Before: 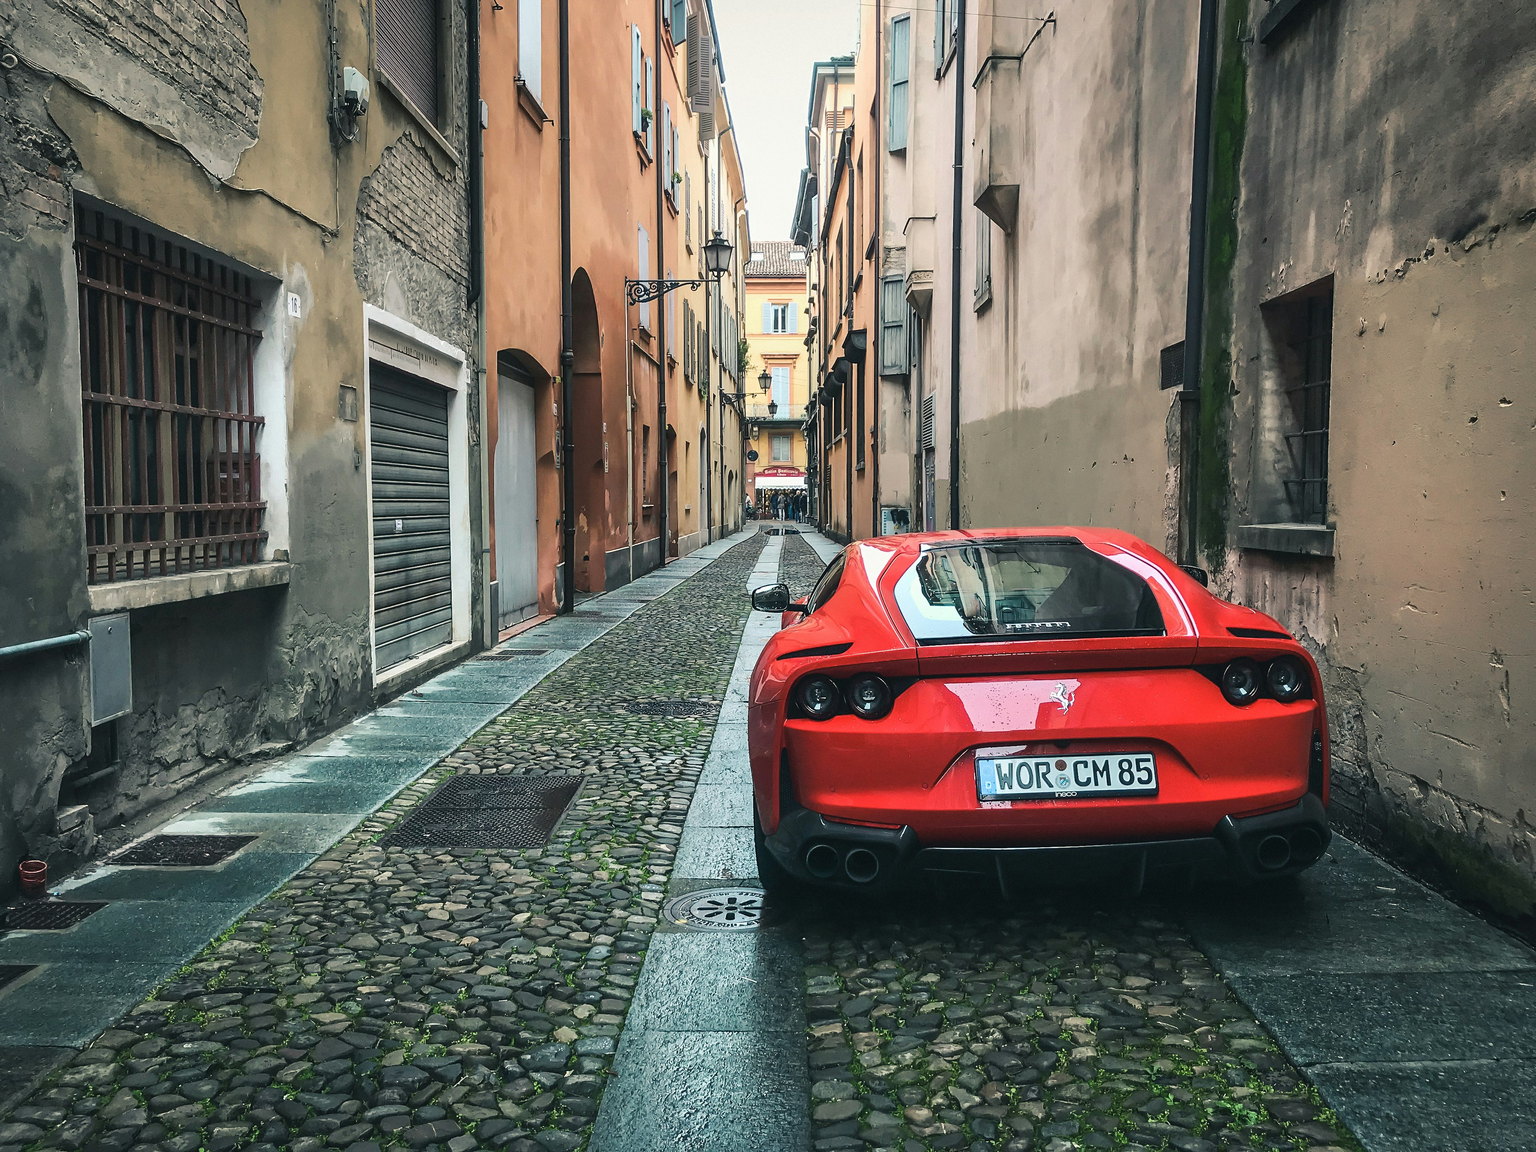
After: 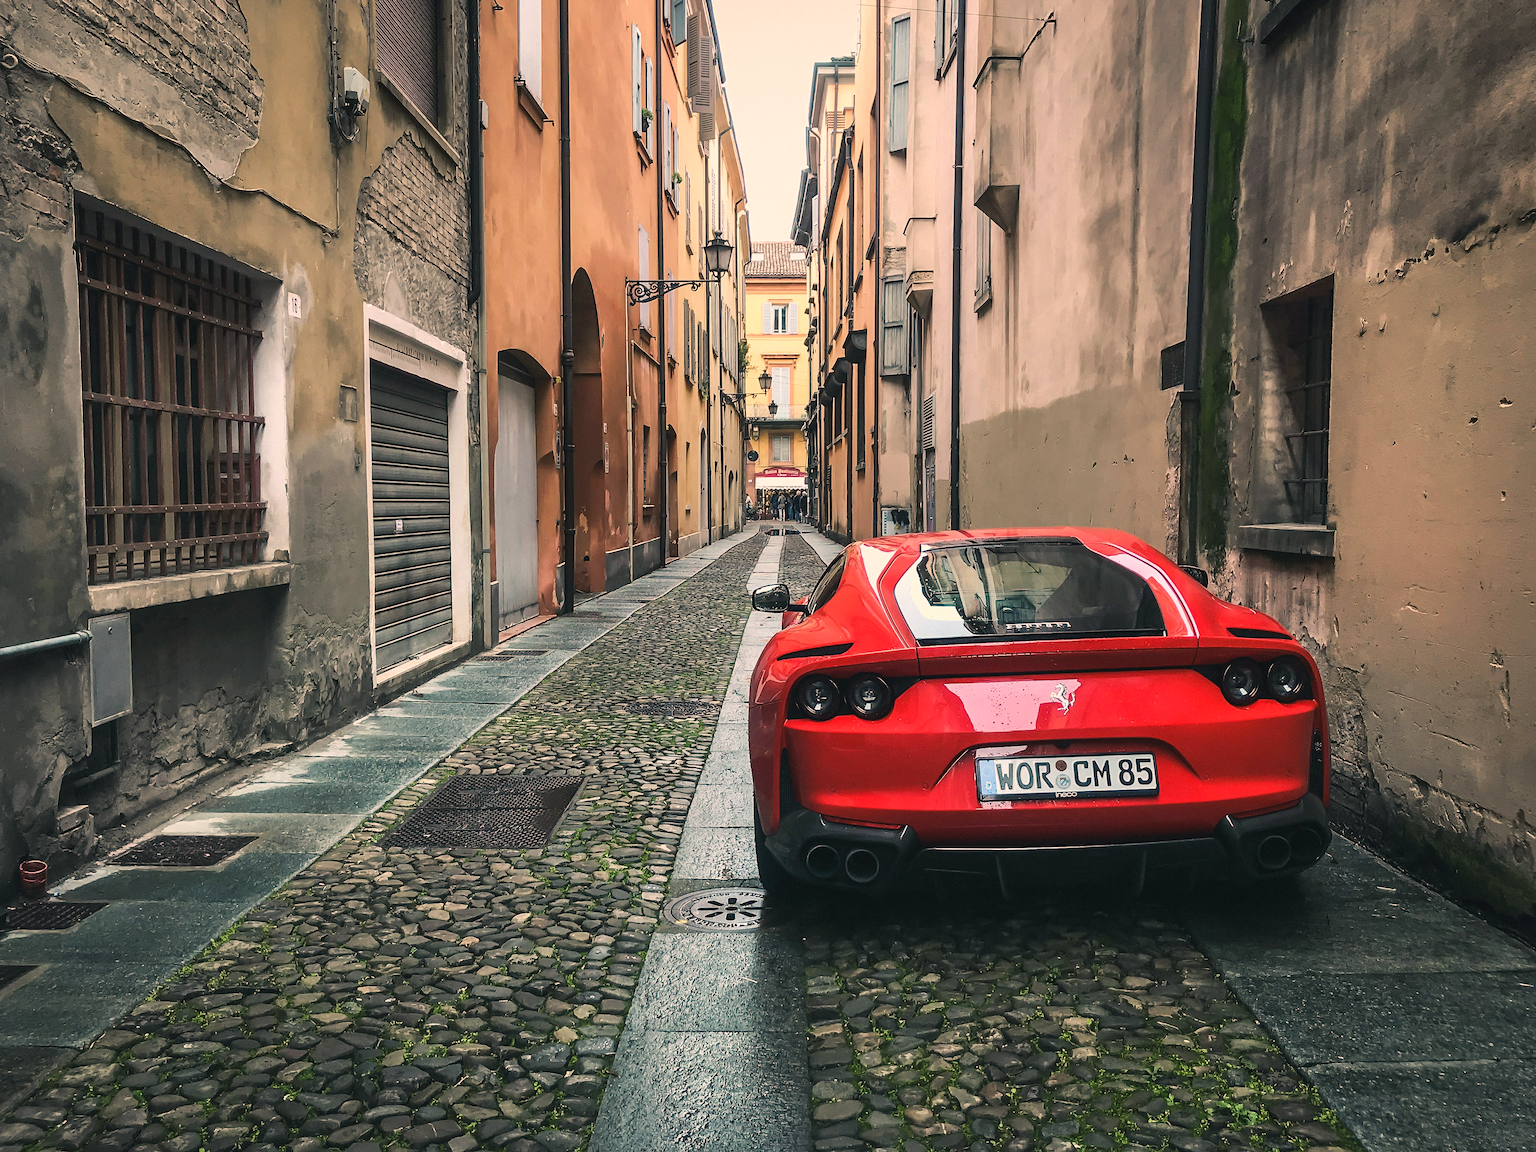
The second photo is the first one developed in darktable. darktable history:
color correction: highlights a* 11.47, highlights b* 11.65
